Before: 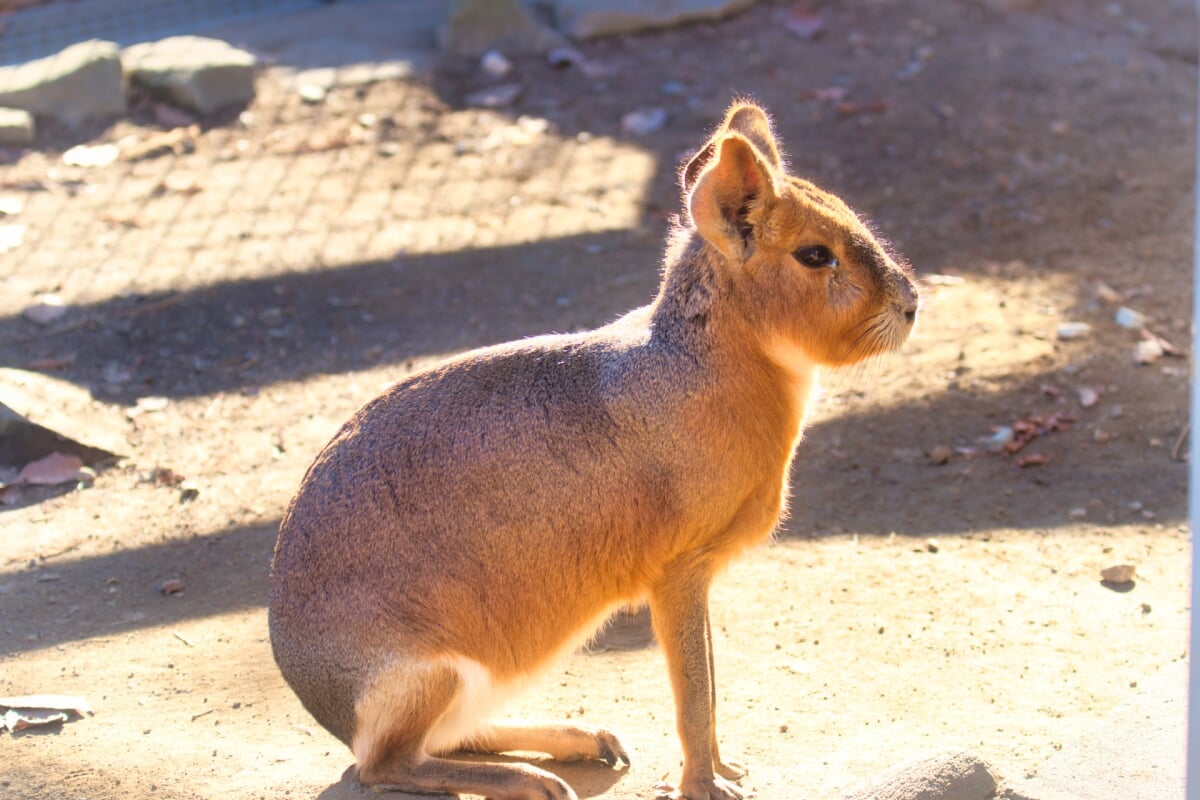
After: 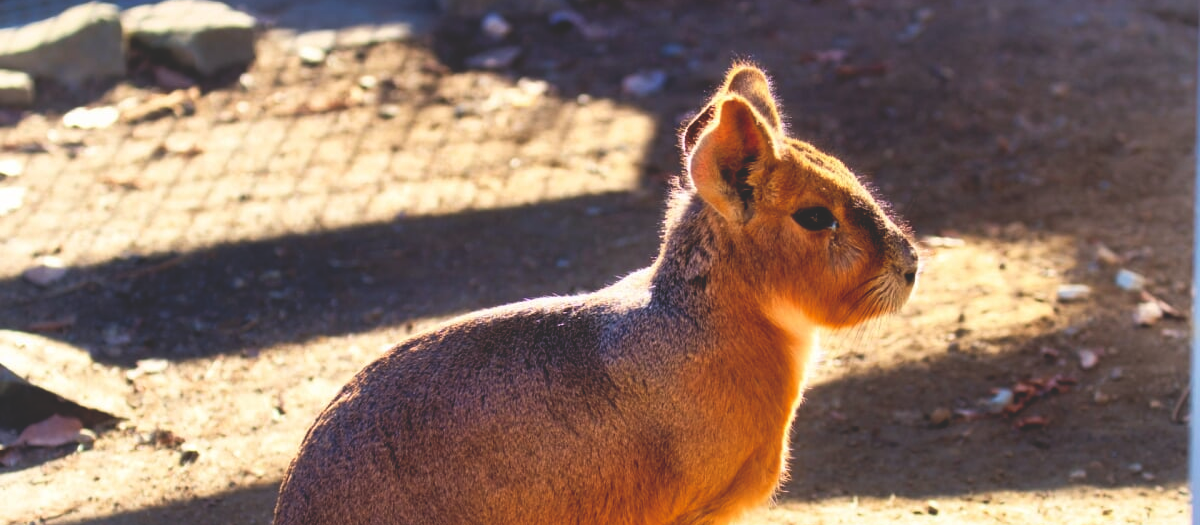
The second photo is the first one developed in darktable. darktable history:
crop and rotate: top 4.848%, bottom 29.503%
base curve: curves: ch0 [(0, 0.02) (0.083, 0.036) (1, 1)], preserve colors none
